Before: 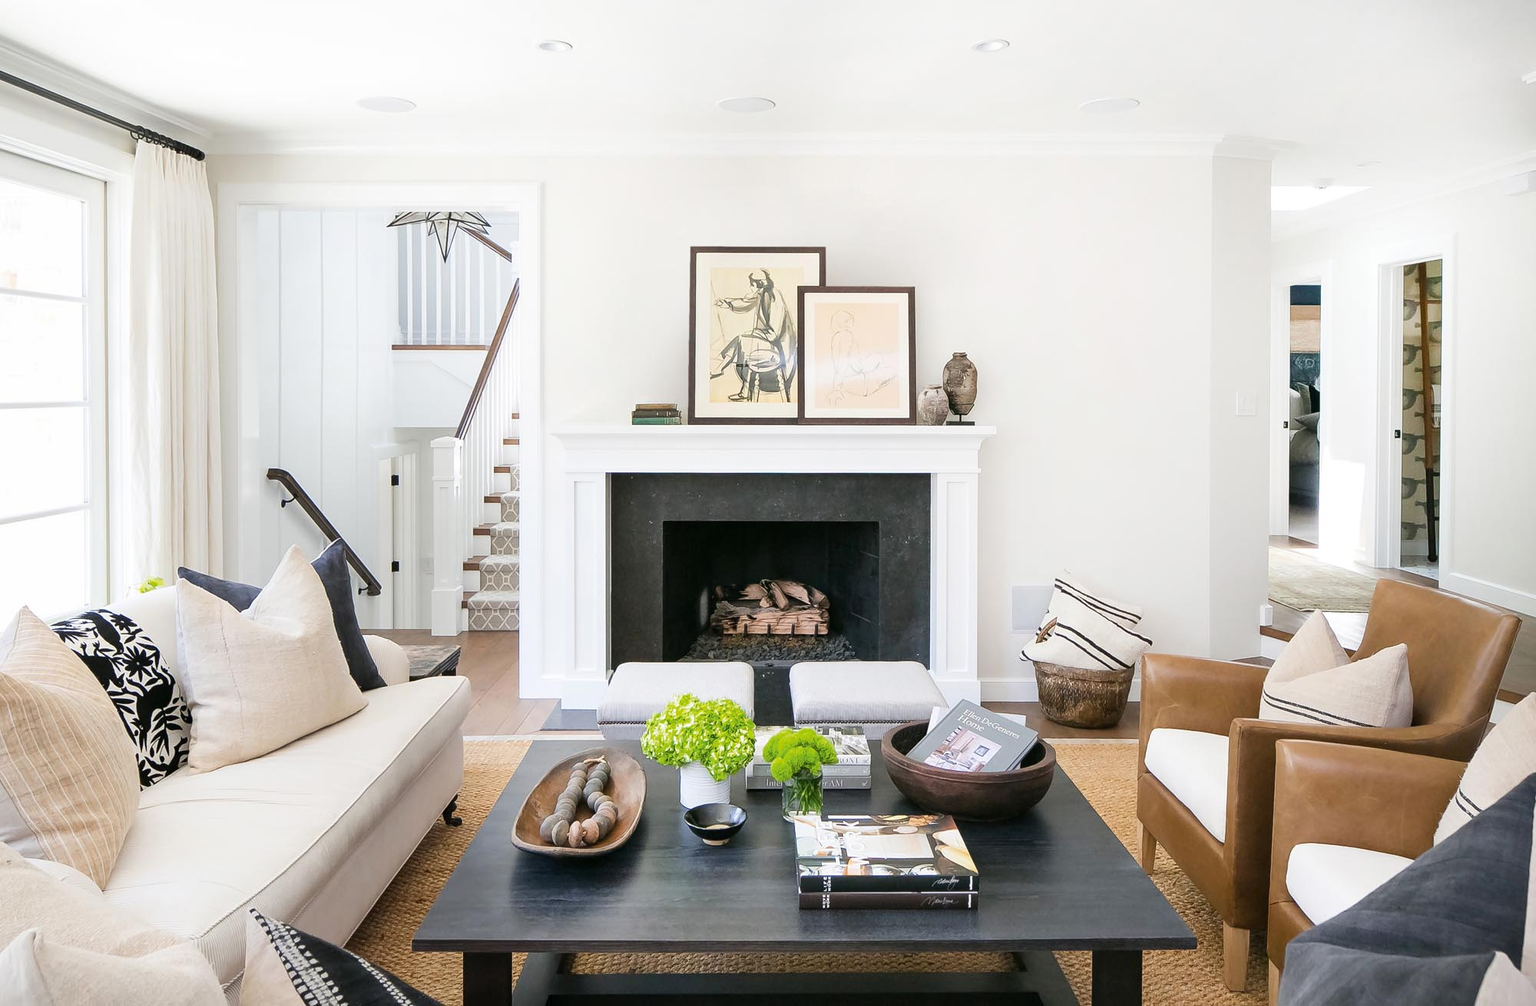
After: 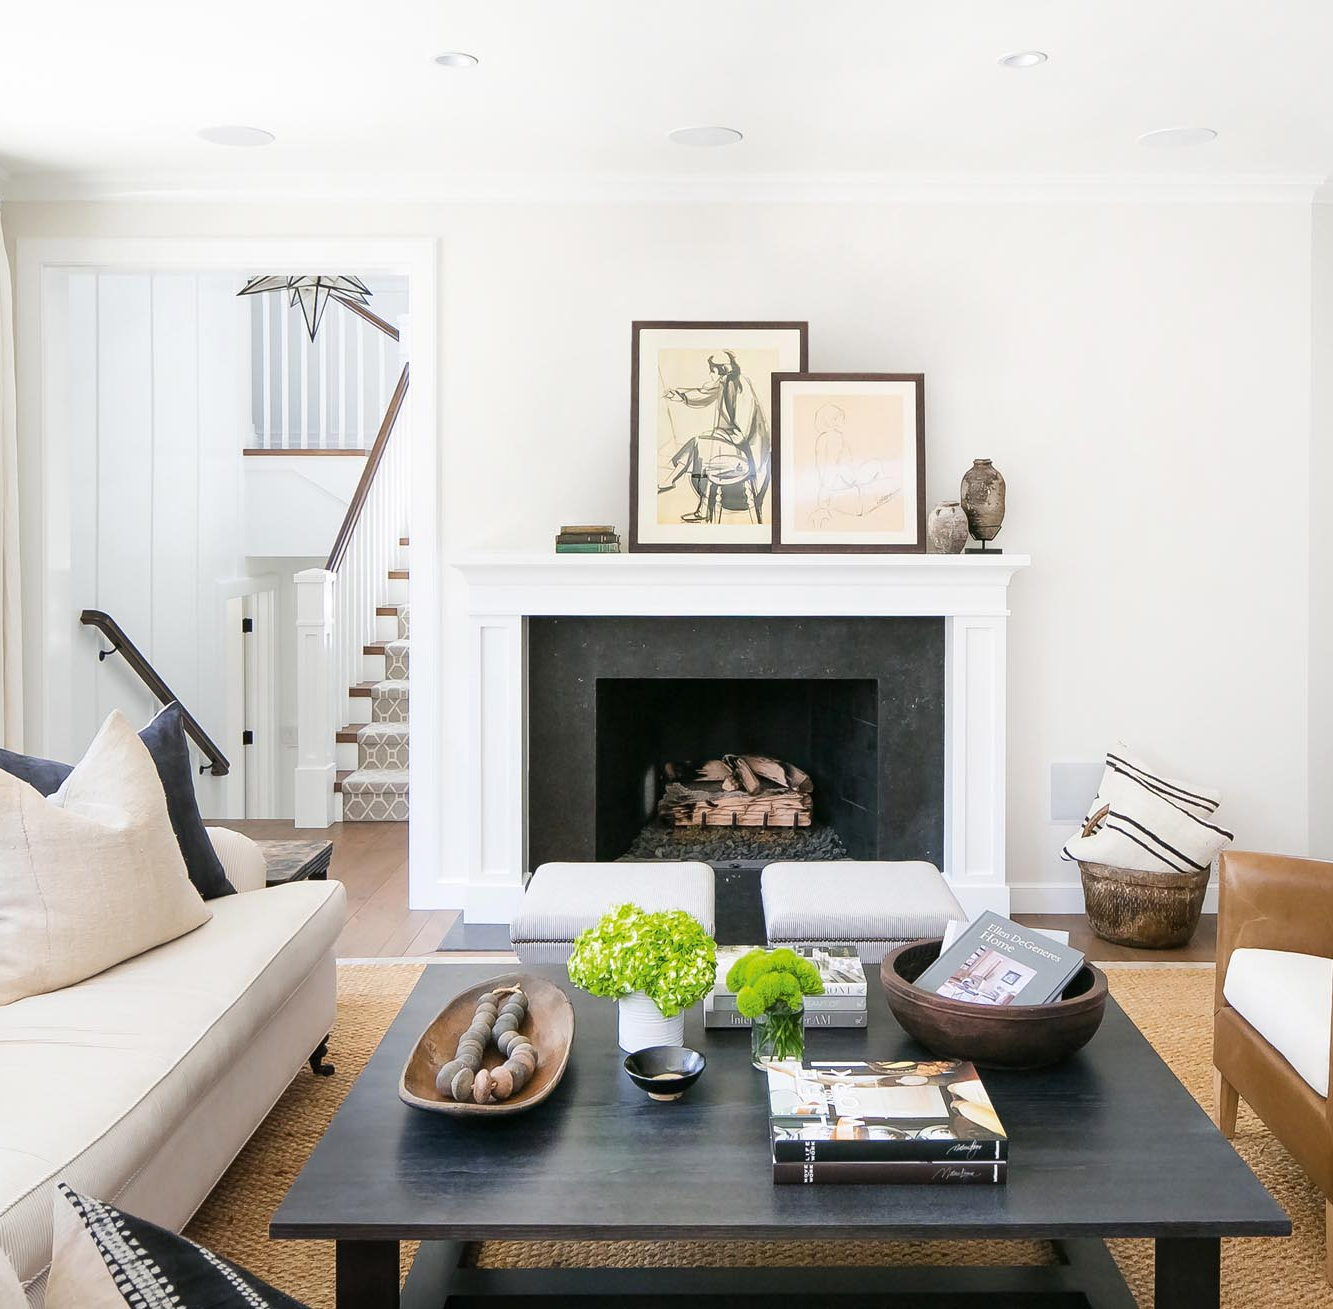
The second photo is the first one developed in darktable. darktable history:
crop and rotate: left 13.362%, right 19.97%
